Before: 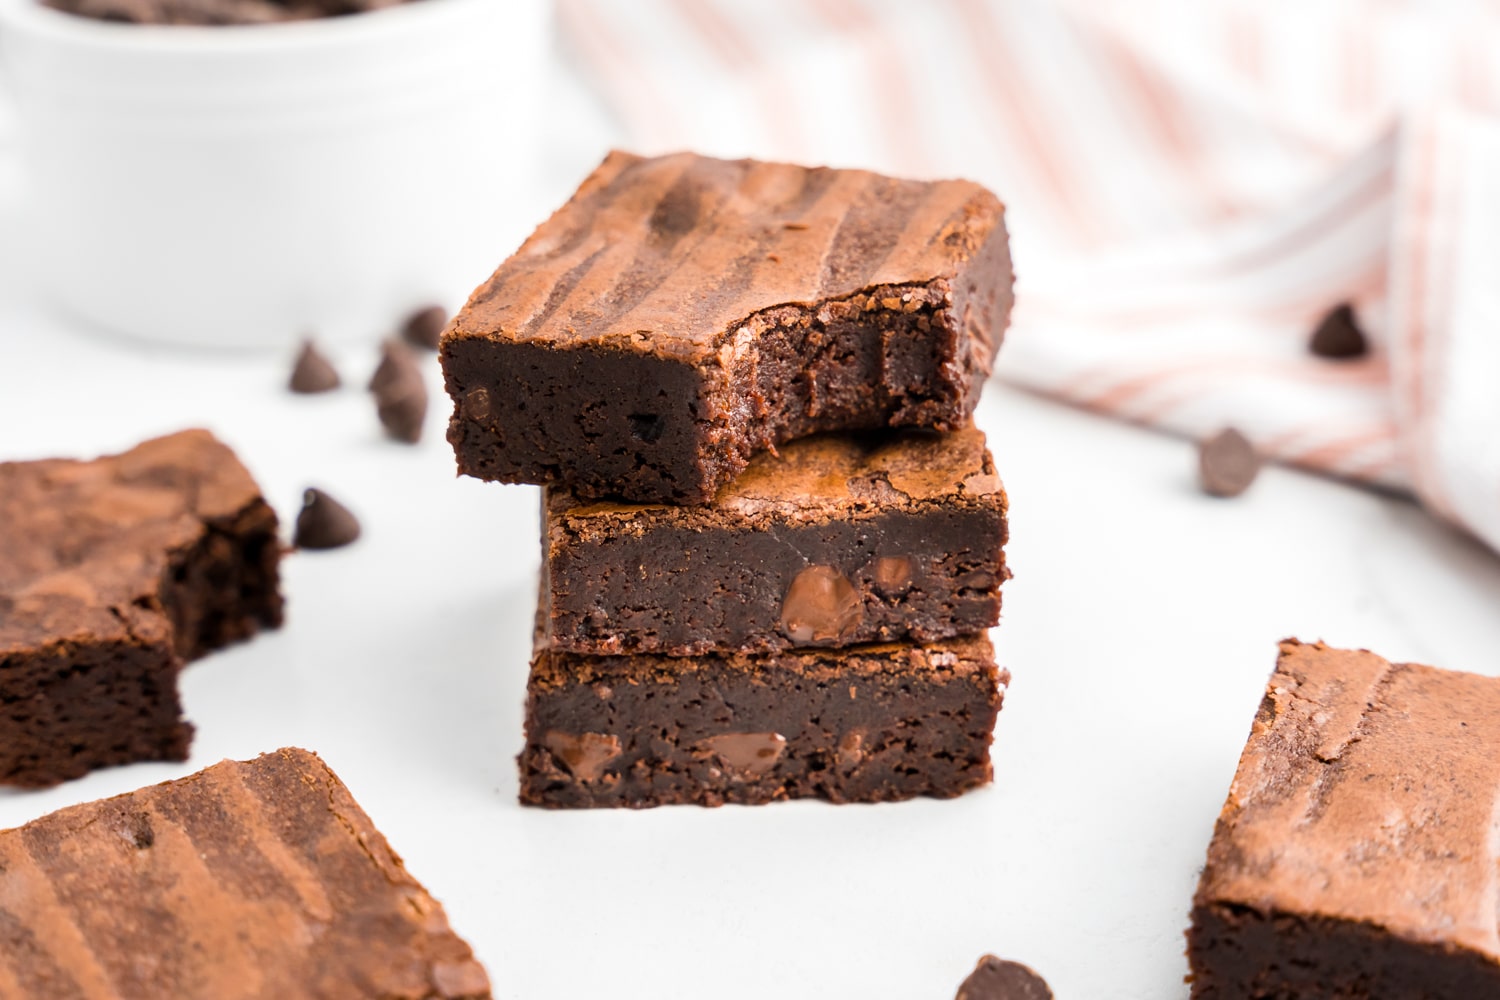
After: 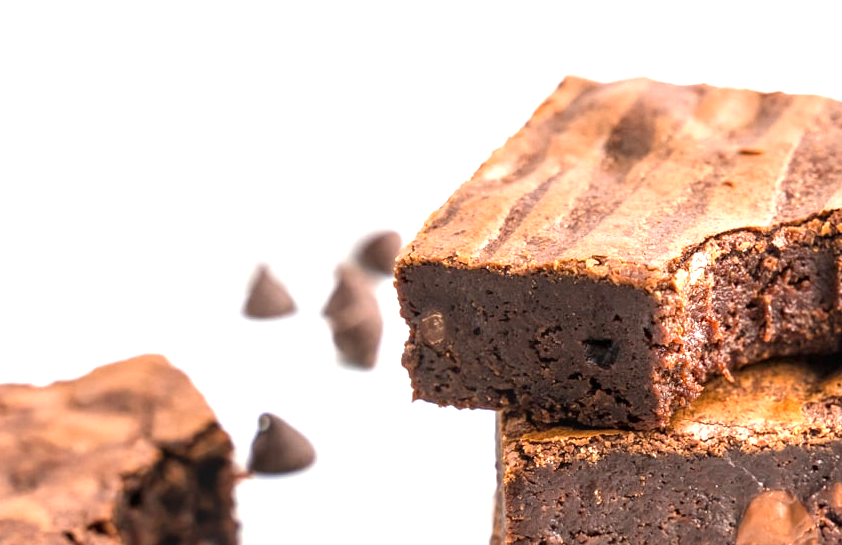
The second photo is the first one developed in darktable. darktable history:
crop and rotate: left 3.027%, top 7.568%, right 40.838%, bottom 37.895%
local contrast: highlights 24%, detail 130%
exposure: black level correction 0, exposure 0.874 EV, compensate highlight preservation false
